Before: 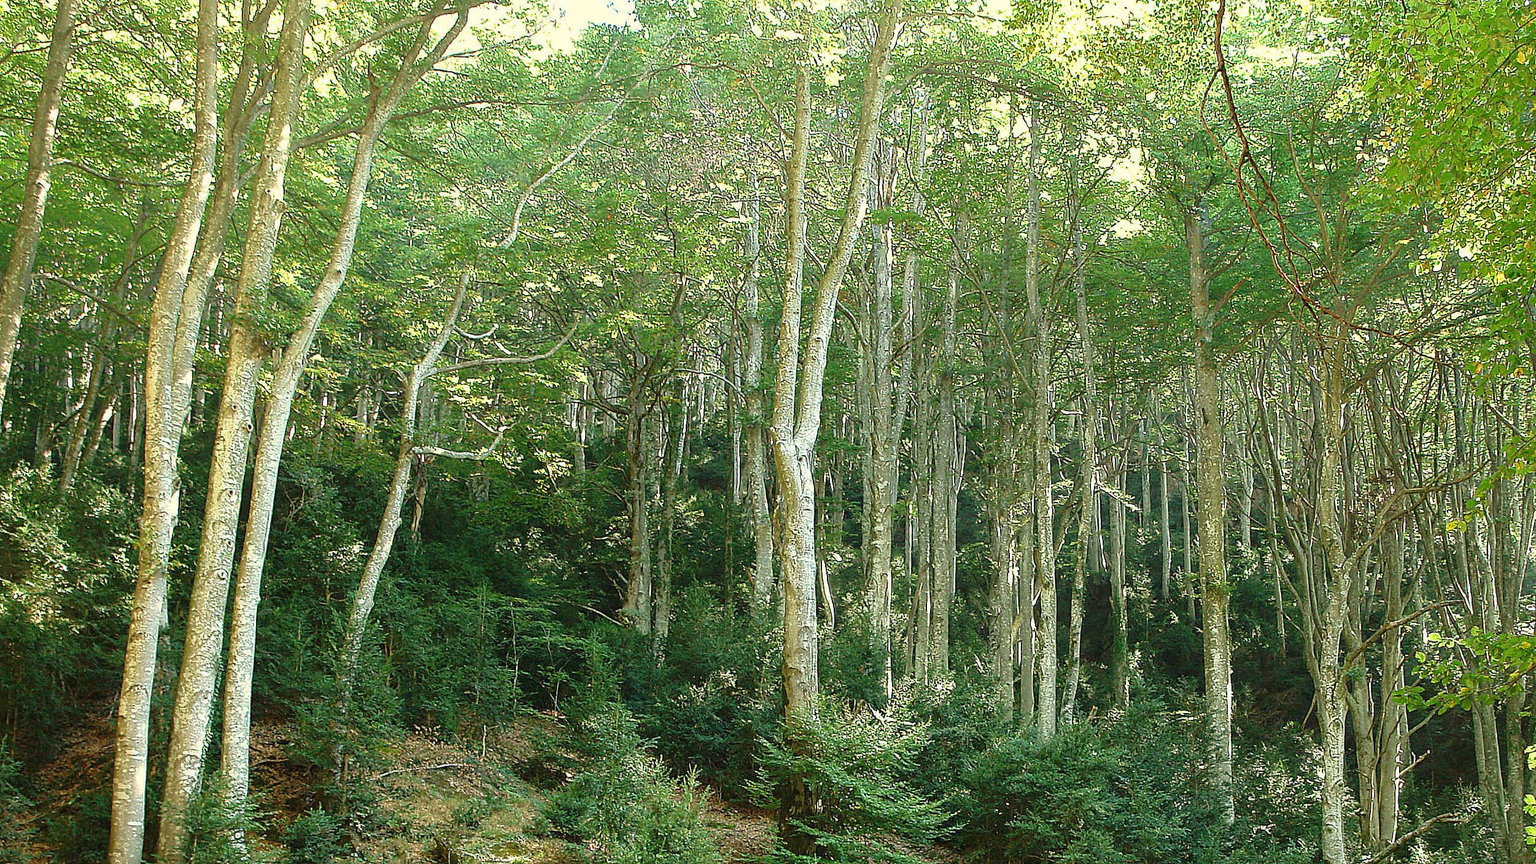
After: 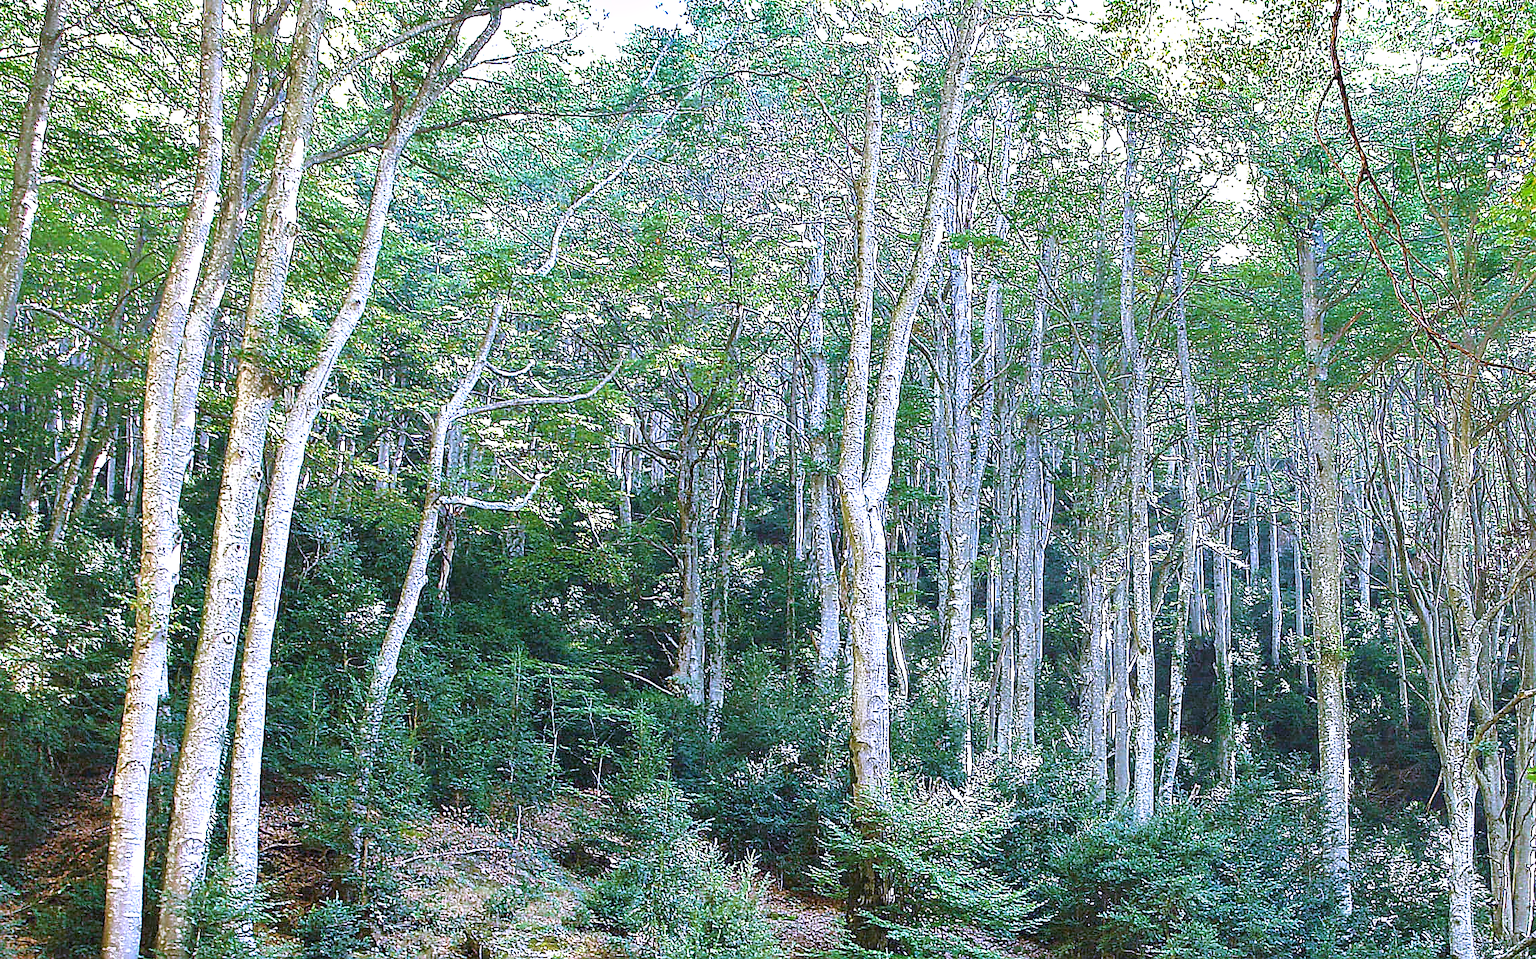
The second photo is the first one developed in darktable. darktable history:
shadows and highlights: shadows 53, soften with gaussian
crop and rotate: left 1.088%, right 8.807%
velvia: strength 15%
exposure: black level correction 0, exposure 0.7 EV, compensate exposure bias true, compensate highlight preservation false
rotate and perspective: automatic cropping original format, crop left 0, crop top 0
sharpen: on, module defaults
white balance: red 0.98, blue 1.61
